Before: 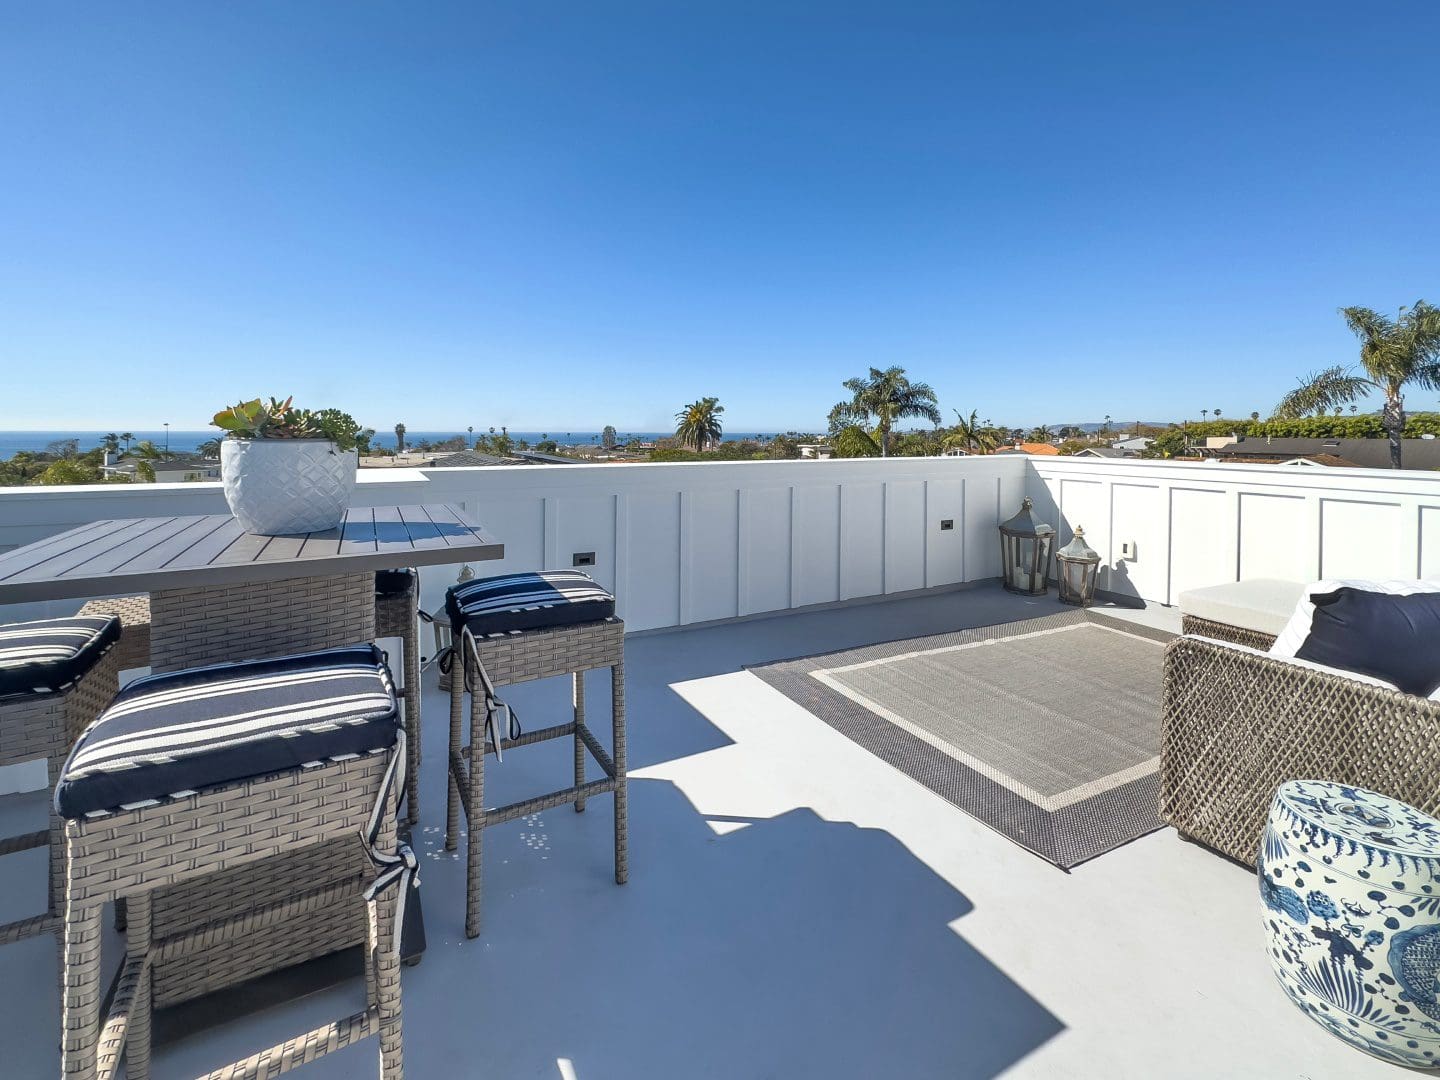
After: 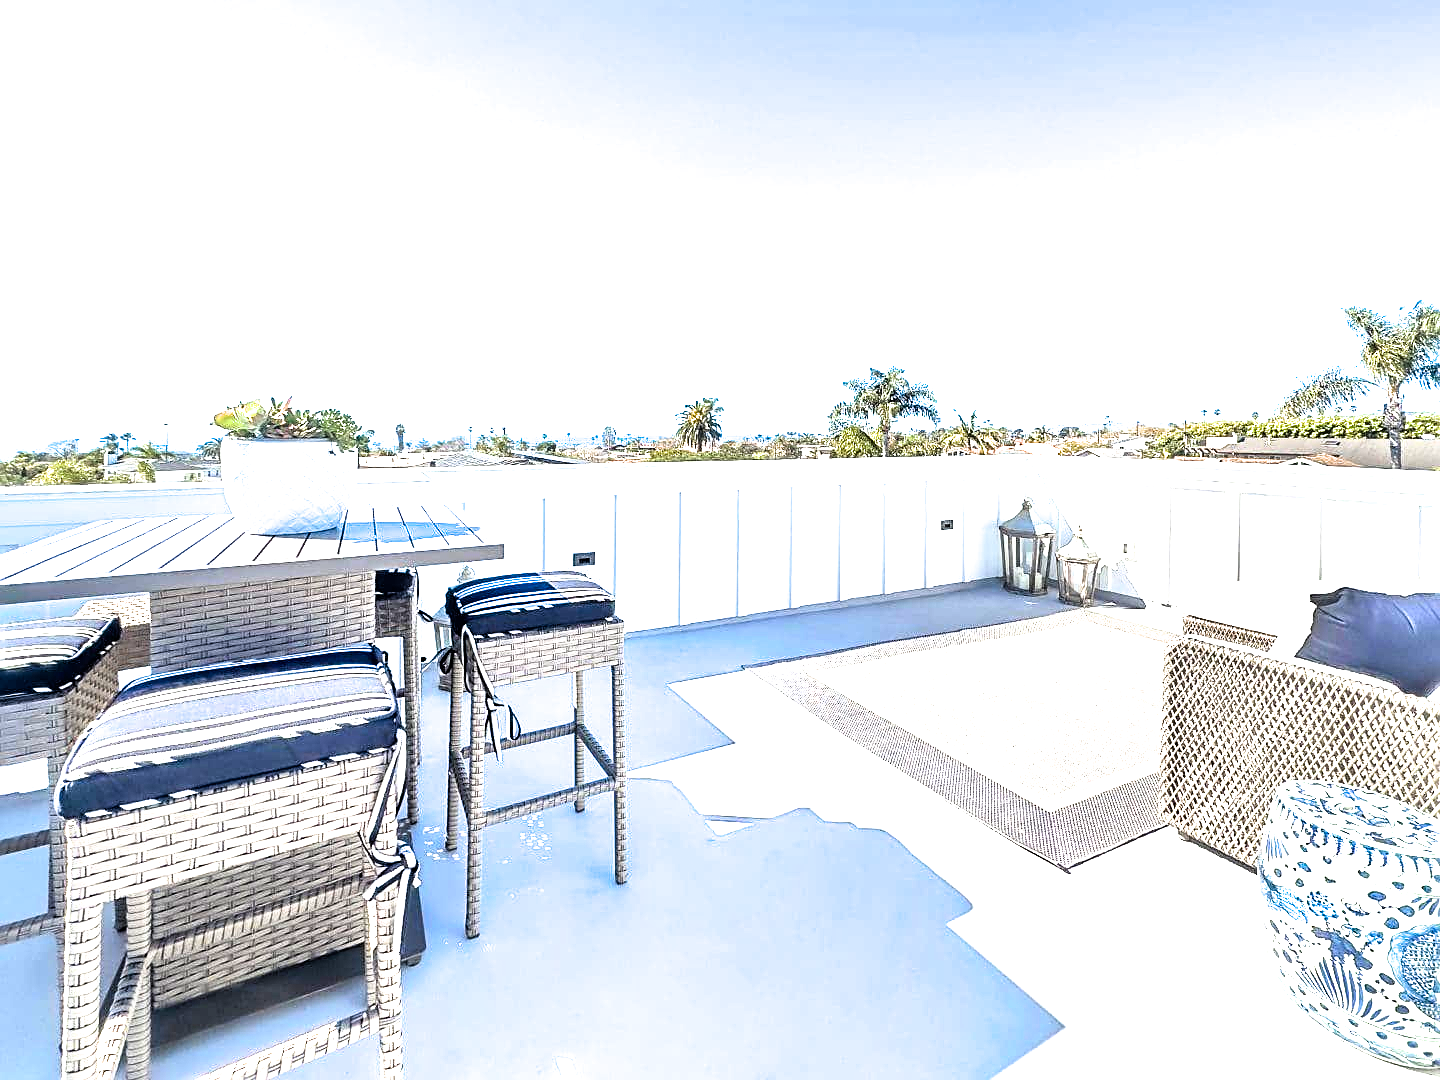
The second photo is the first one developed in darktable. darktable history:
exposure: exposure 2.001 EV, compensate exposure bias true, compensate highlight preservation false
filmic rgb: black relative exposure -8.19 EV, white relative exposure 2.2 EV, threshold 3.01 EV, target white luminance 99.855%, hardness 7.09, latitude 74.65%, contrast 1.316, highlights saturation mix -1.75%, shadows ↔ highlights balance 30.62%, enable highlight reconstruction true
color zones: curves: ch1 [(0.25, 0.5) (0.747, 0.71)]
sharpen: on, module defaults
